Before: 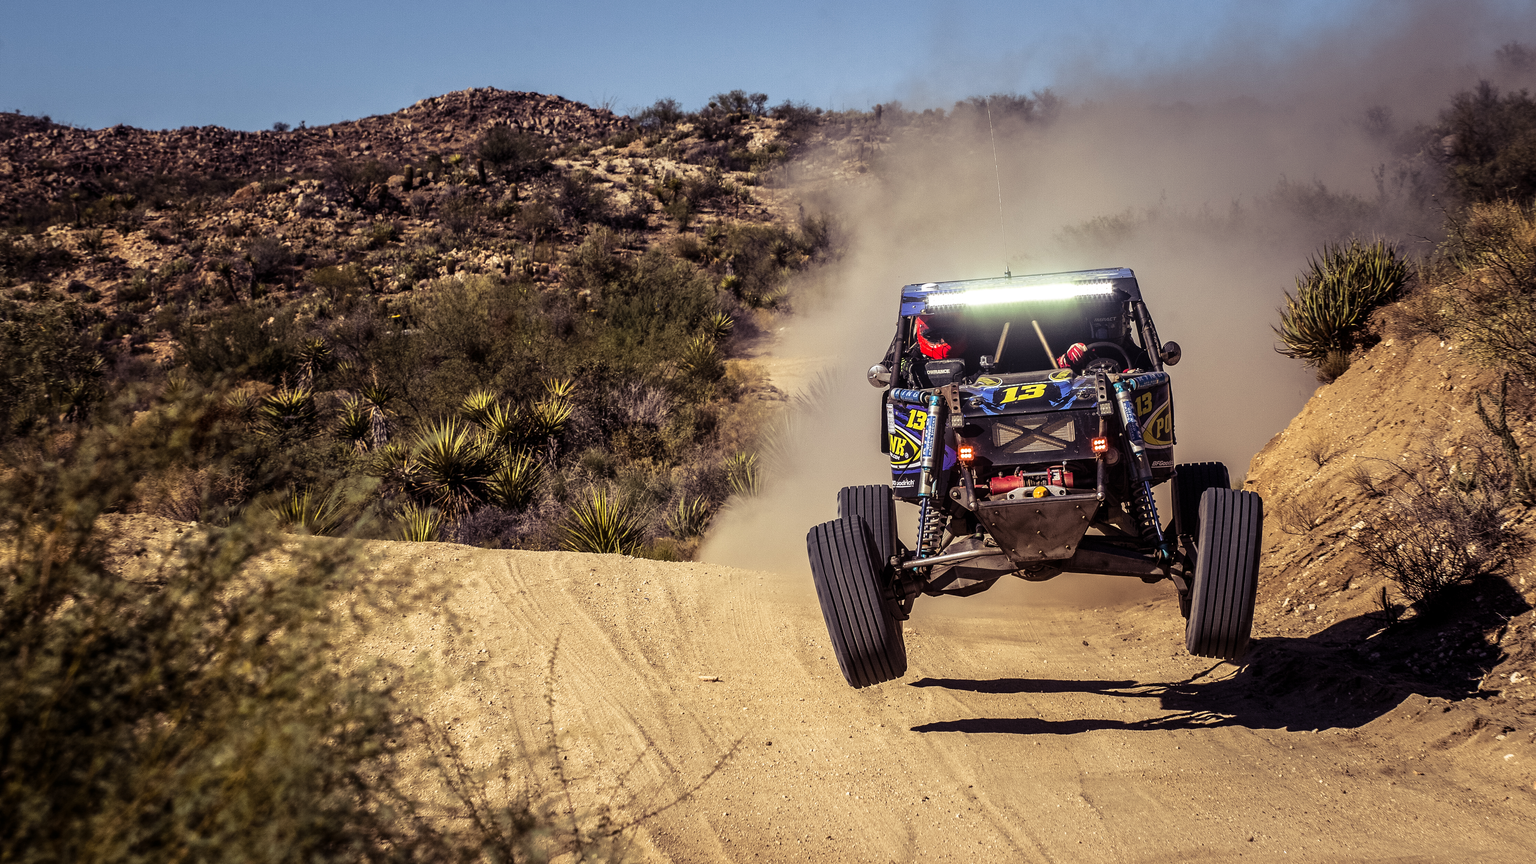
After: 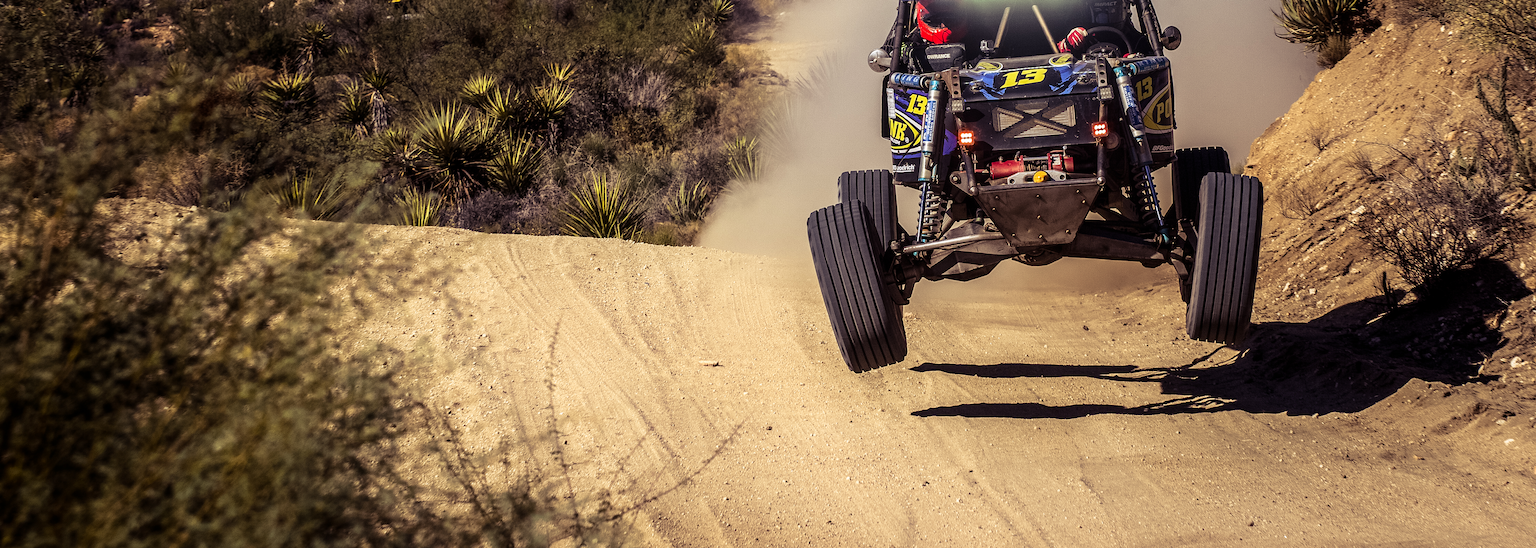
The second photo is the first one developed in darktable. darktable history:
crop and rotate: top 36.562%
shadows and highlights: shadows -24.68, highlights 50.64, soften with gaussian
